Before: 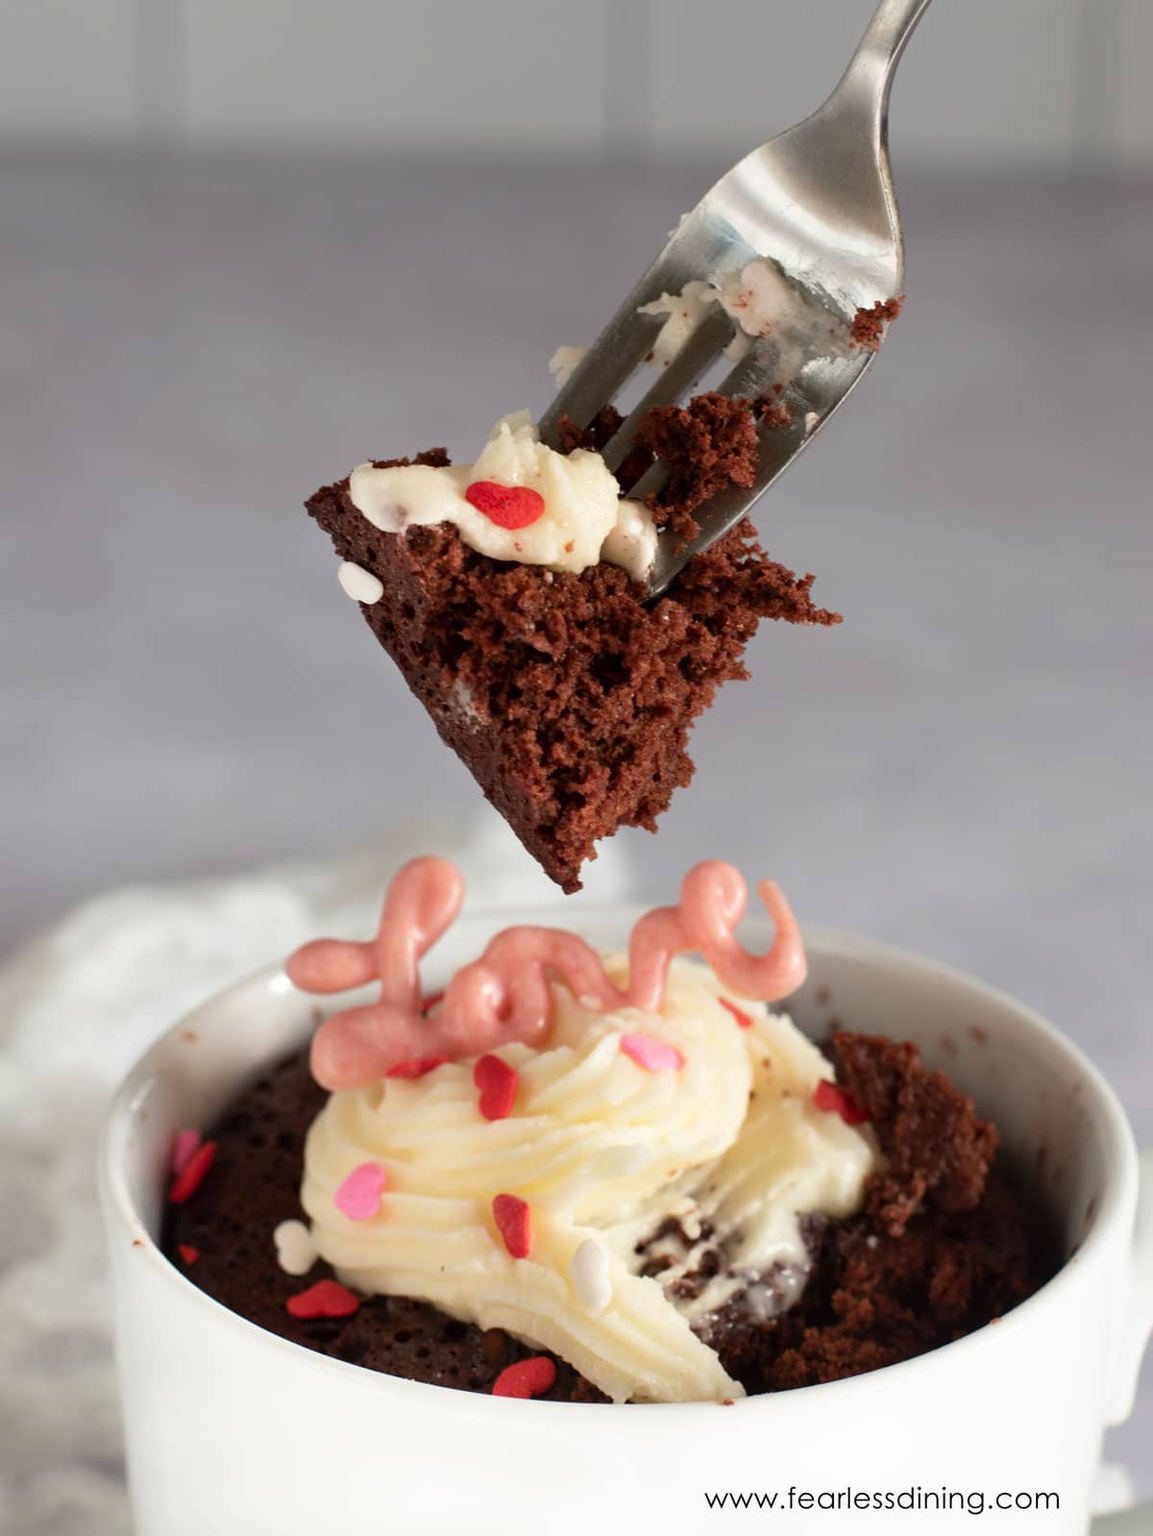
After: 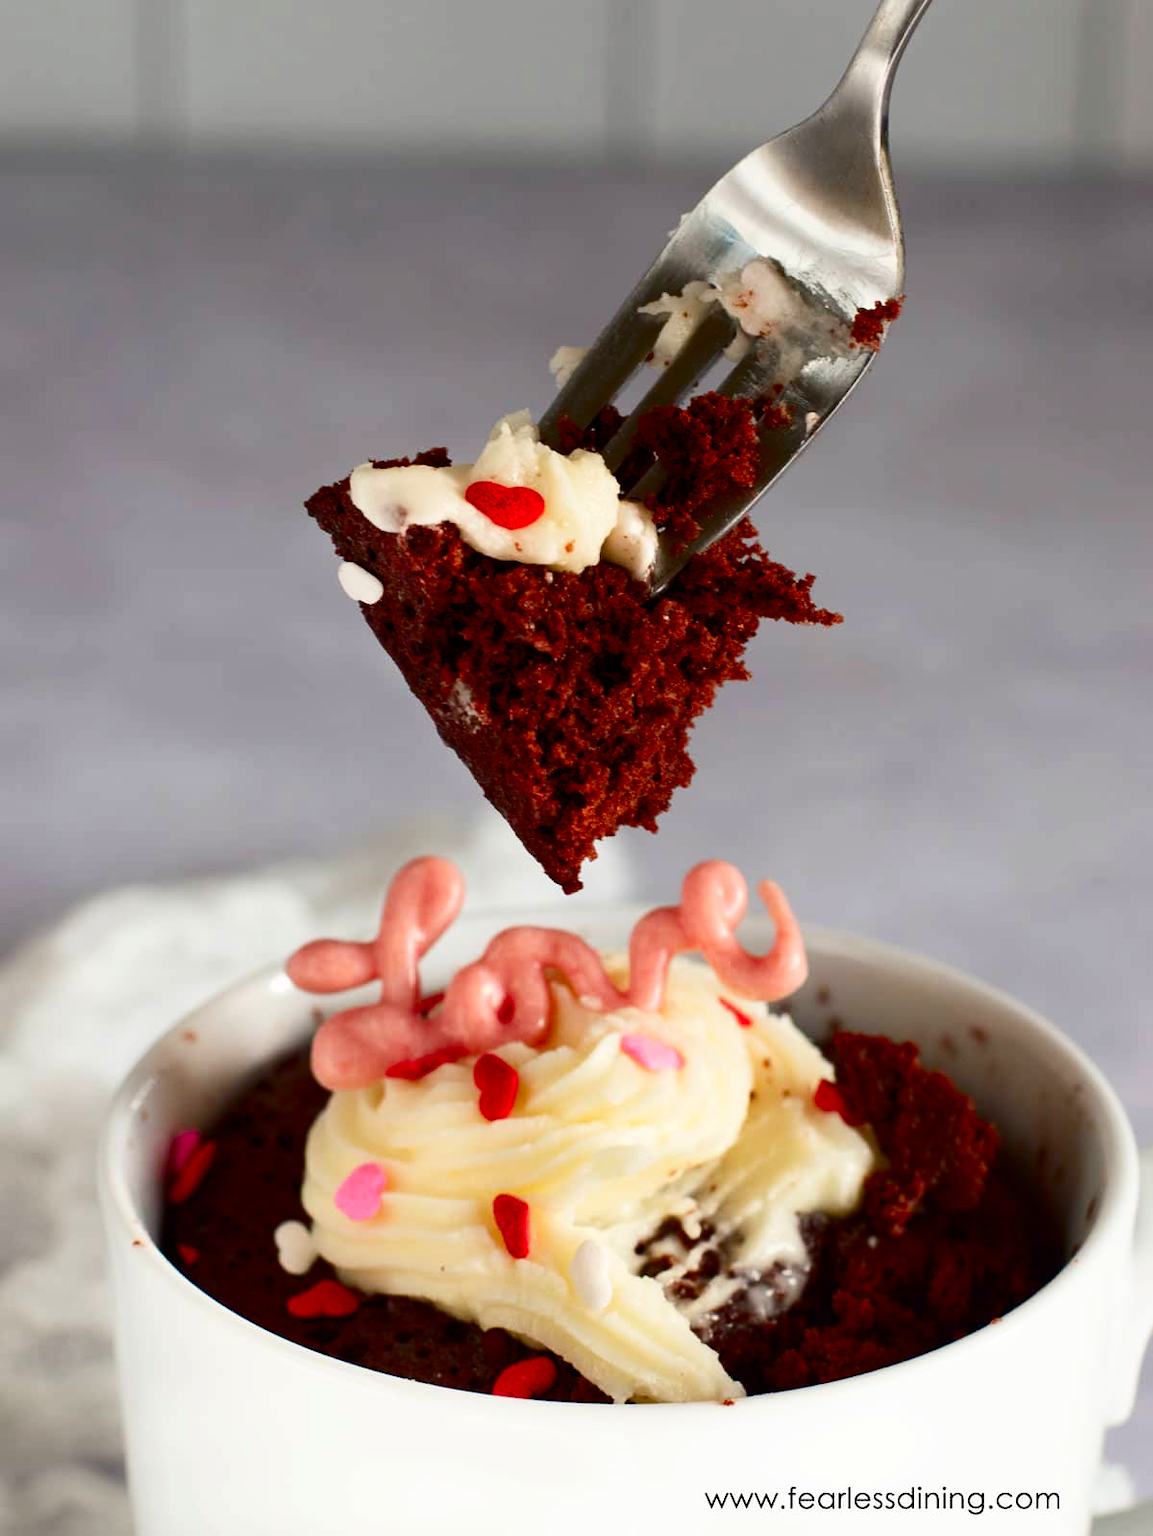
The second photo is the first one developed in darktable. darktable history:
contrast brightness saturation: contrast 0.194, brightness -0.102, saturation 0.206
color balance rgb: shadows lift › chroma 2.007%, shadows lift › hue 247.93°, perceptual saturation grading › global saturation 20%, perceptual saturation grading › highlights -24.725%, perceptual saturation grading › shadows 49.422%
